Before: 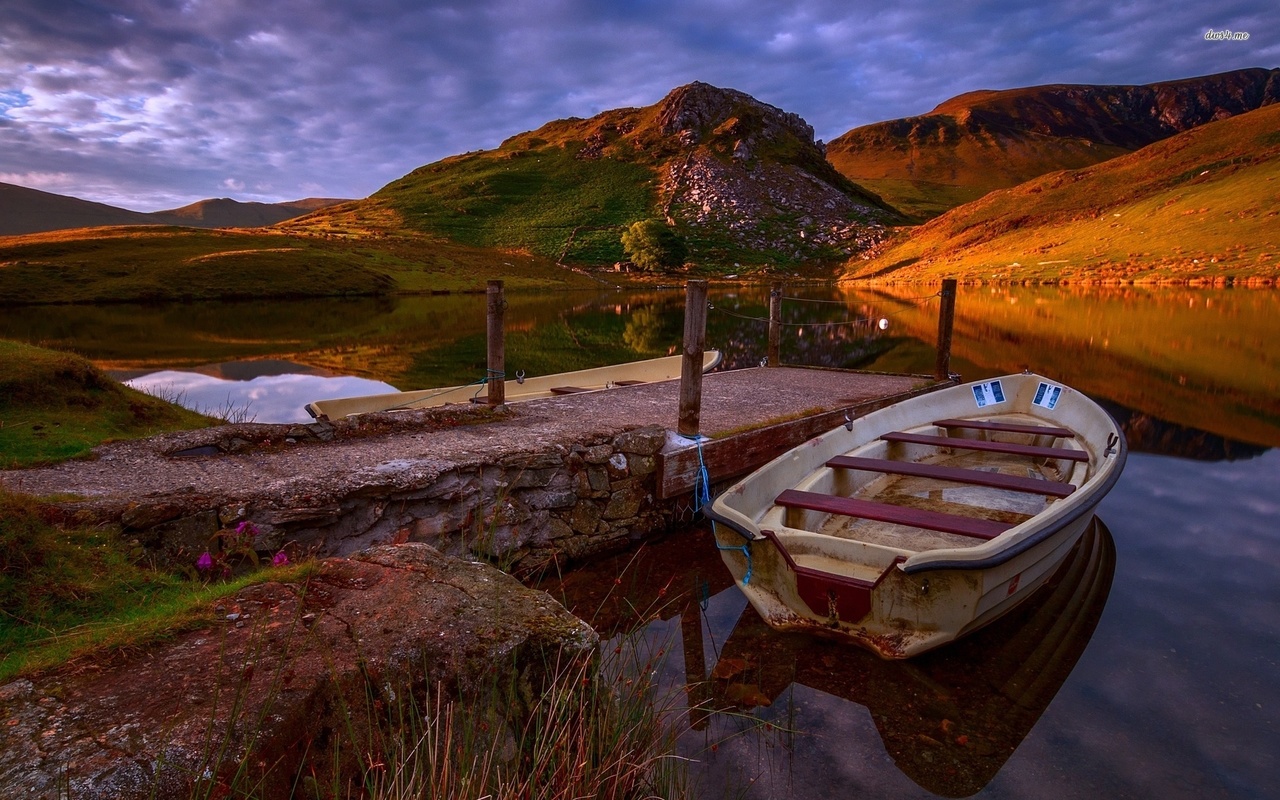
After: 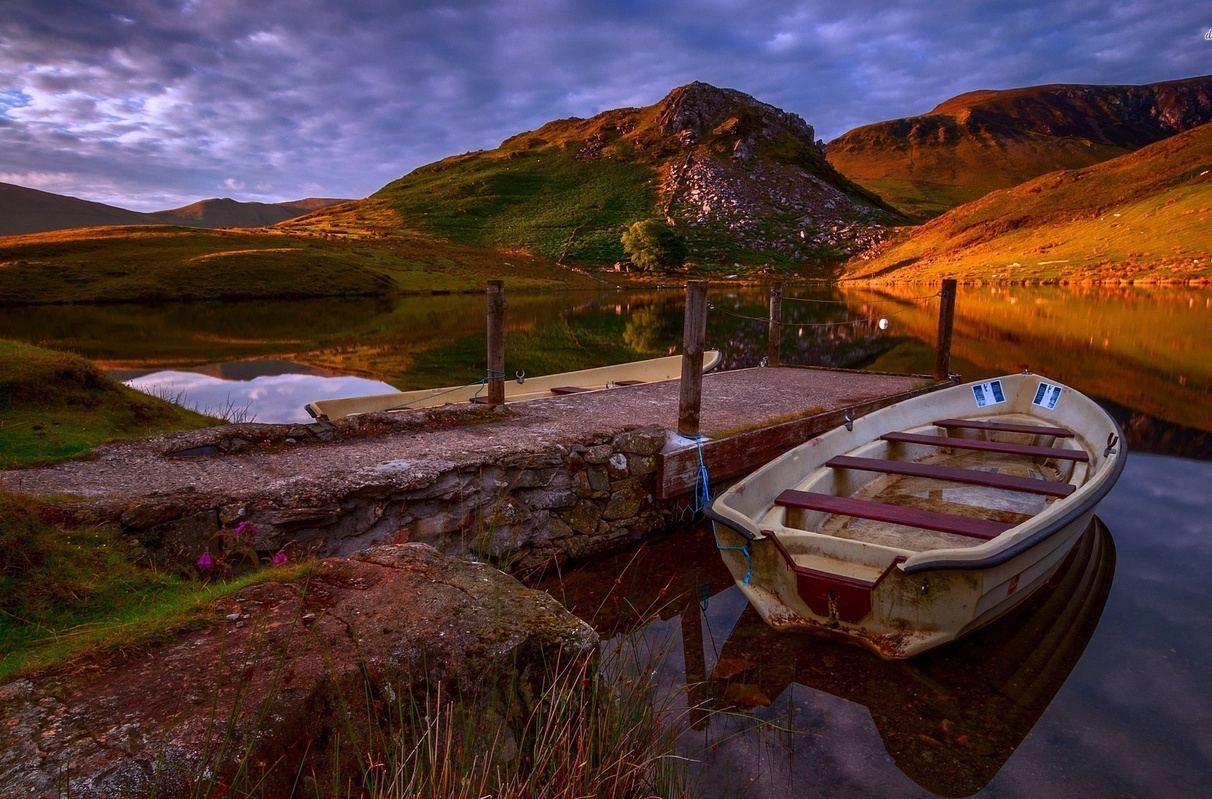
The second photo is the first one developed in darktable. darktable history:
crop and rotate: left 0%, right 5.243%
